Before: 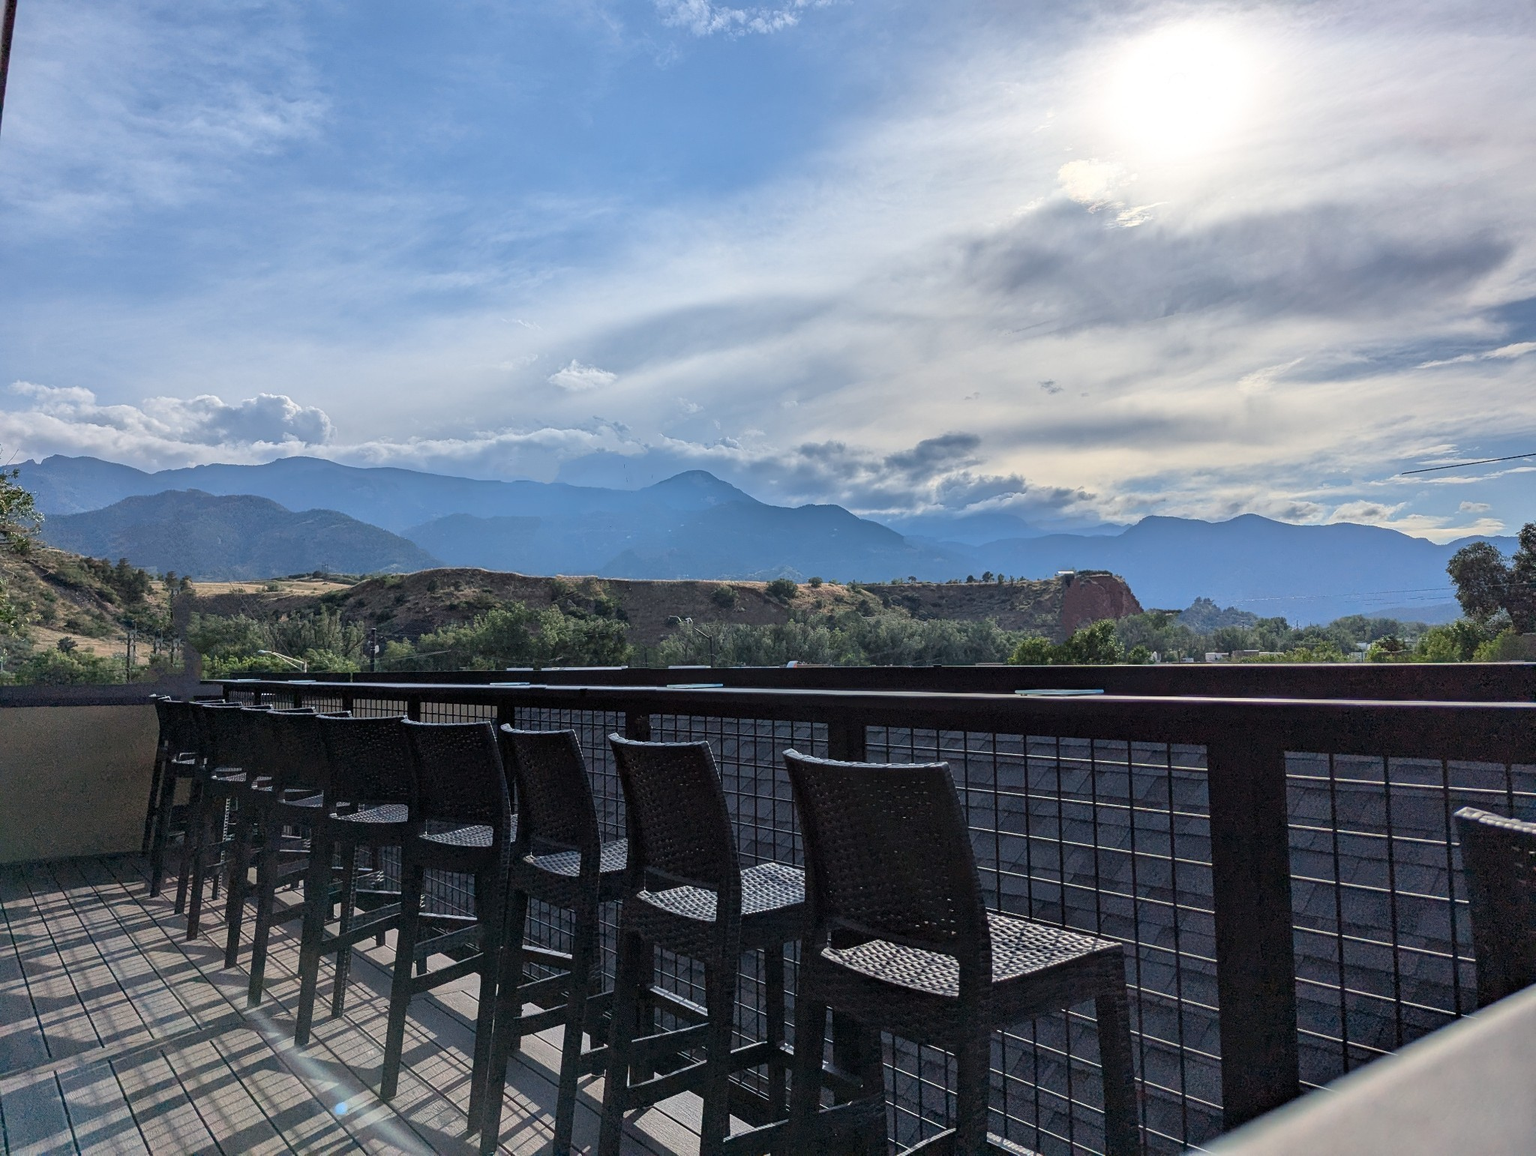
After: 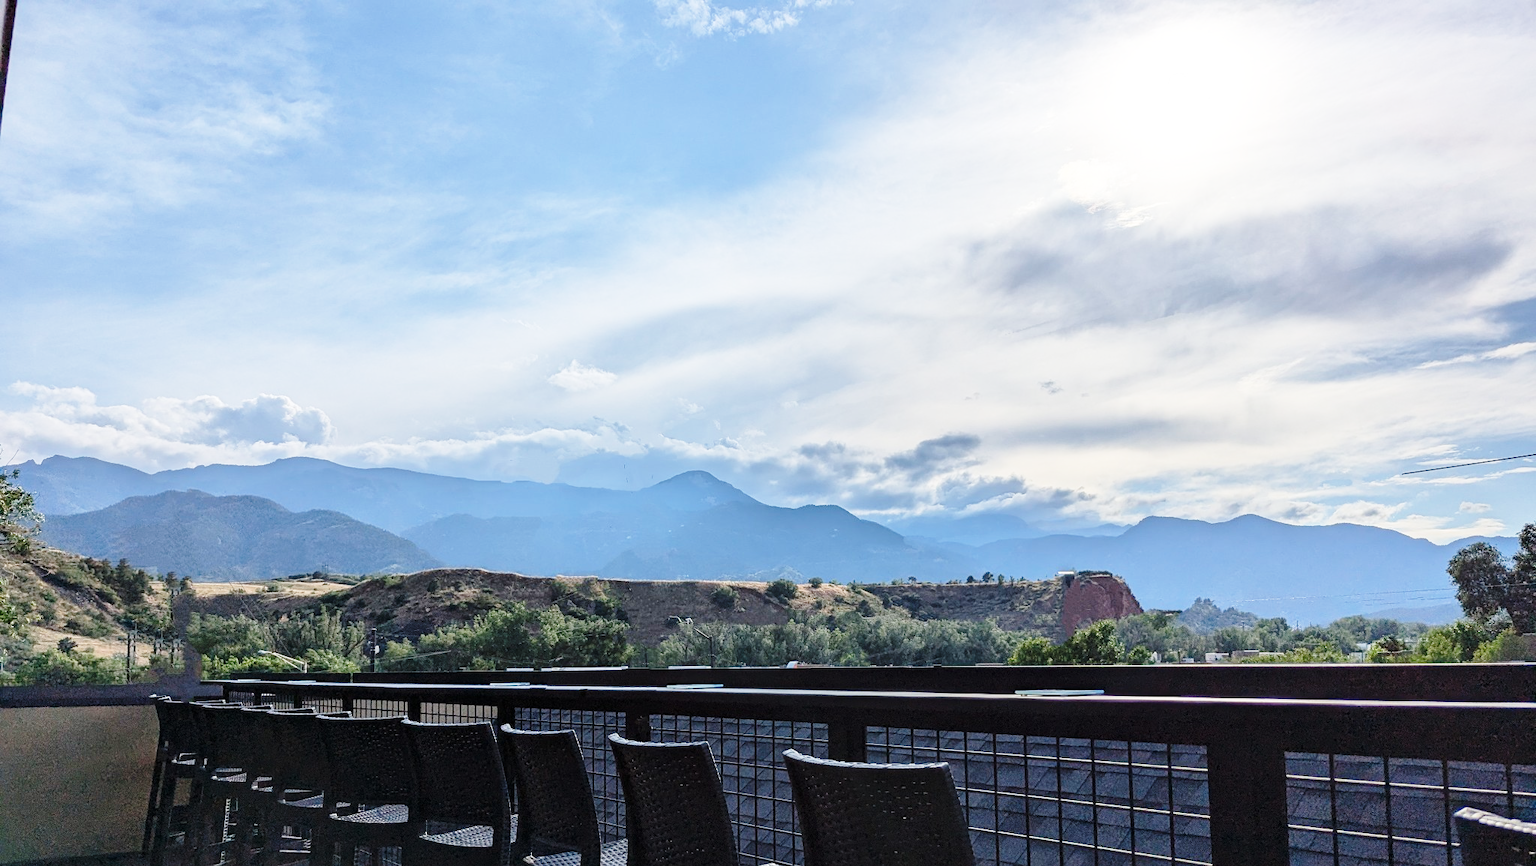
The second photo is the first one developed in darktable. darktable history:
crop: bottom 24.967%
base curve: curves: ch0 [(0, 0) (0.028, 0.03) (0.121, 0.232) (0.46, 0.748) (0.859, 0.968) (1, 1)], preserve colors none
